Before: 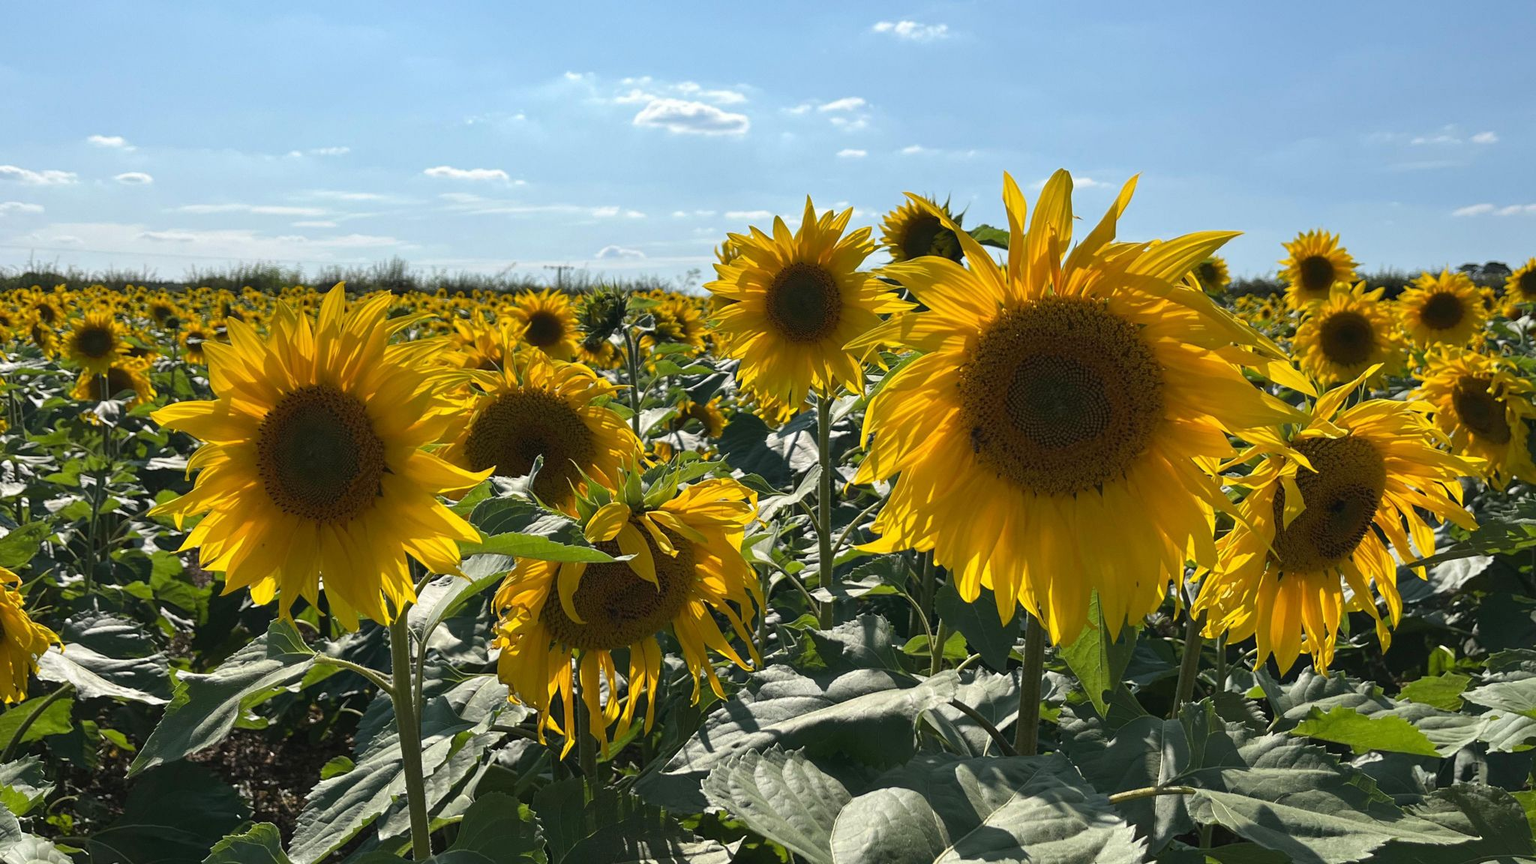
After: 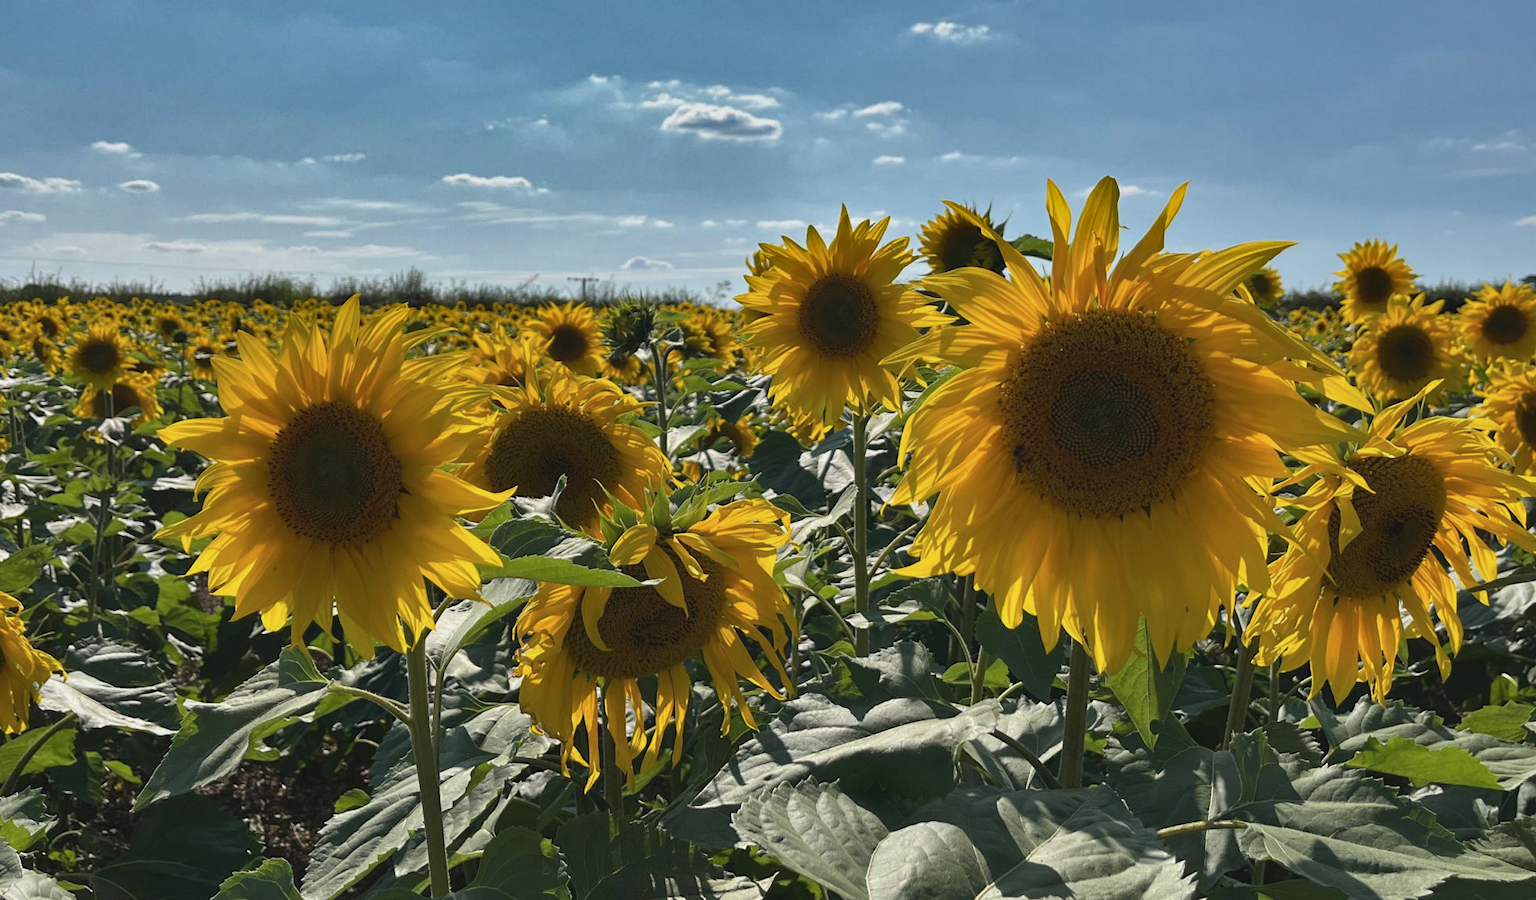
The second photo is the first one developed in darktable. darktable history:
contrast brightness saturation: contrast -0.08, brightness -0.04, saturation -0.11
crop: right 4.126%, bottom 0.031%
shadows and highlights: shadows 24.5, highlights -78.15, soften with gaussian
